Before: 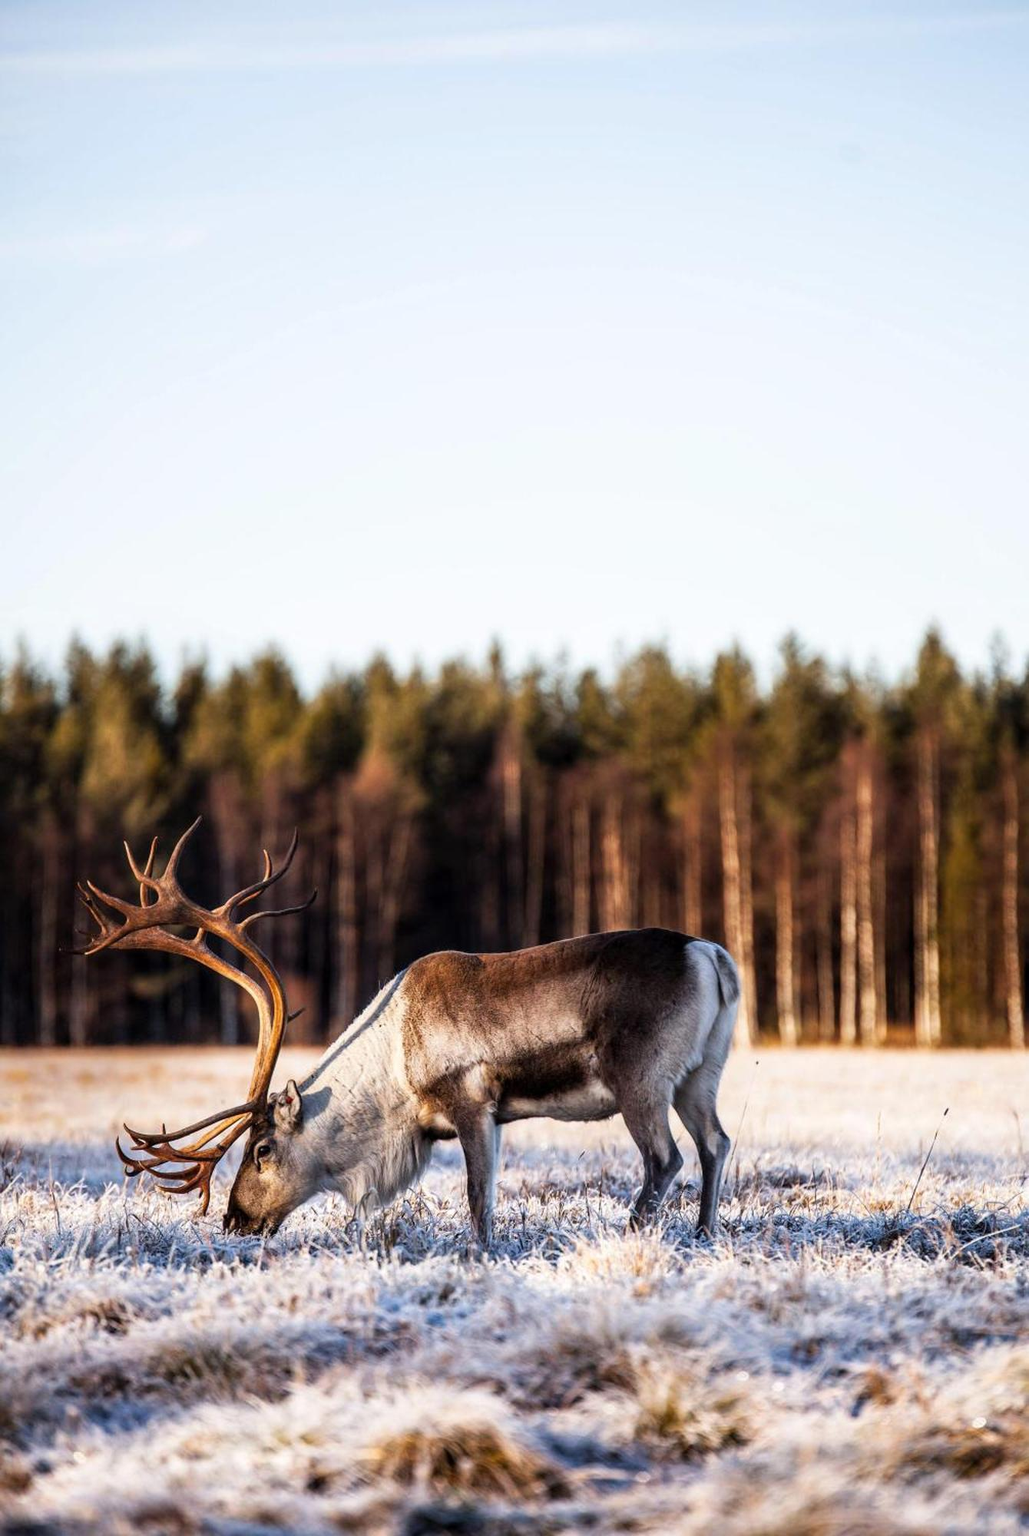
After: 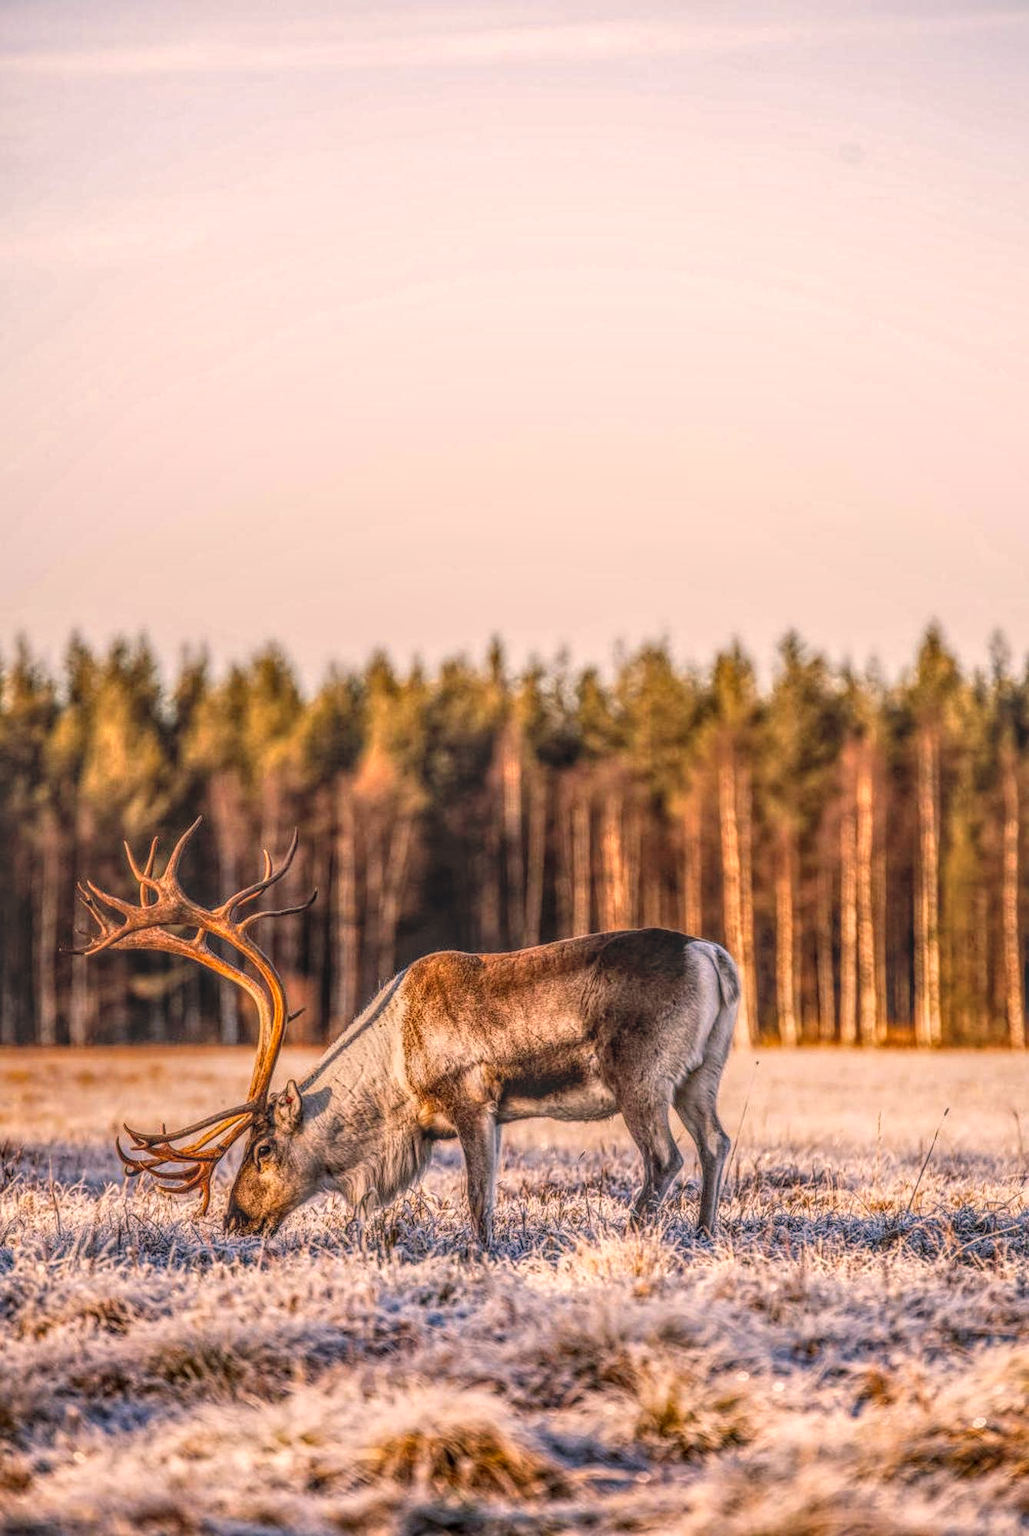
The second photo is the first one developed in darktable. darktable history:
local contrast: highlights 0%, shadows 0%, detail 200%, midtone range 0.25
color balance rgb: shadows lift › luminance -5%, shadows lift › chroma 1.1%, shadows lift › hue 219°, power › luminance 10%, power › chroma 2.83%, power › hue 60°, highlights gain › chroma 4.52%, highlights gain › hue 33.33°, saturation formula JzAzBz (2021)
